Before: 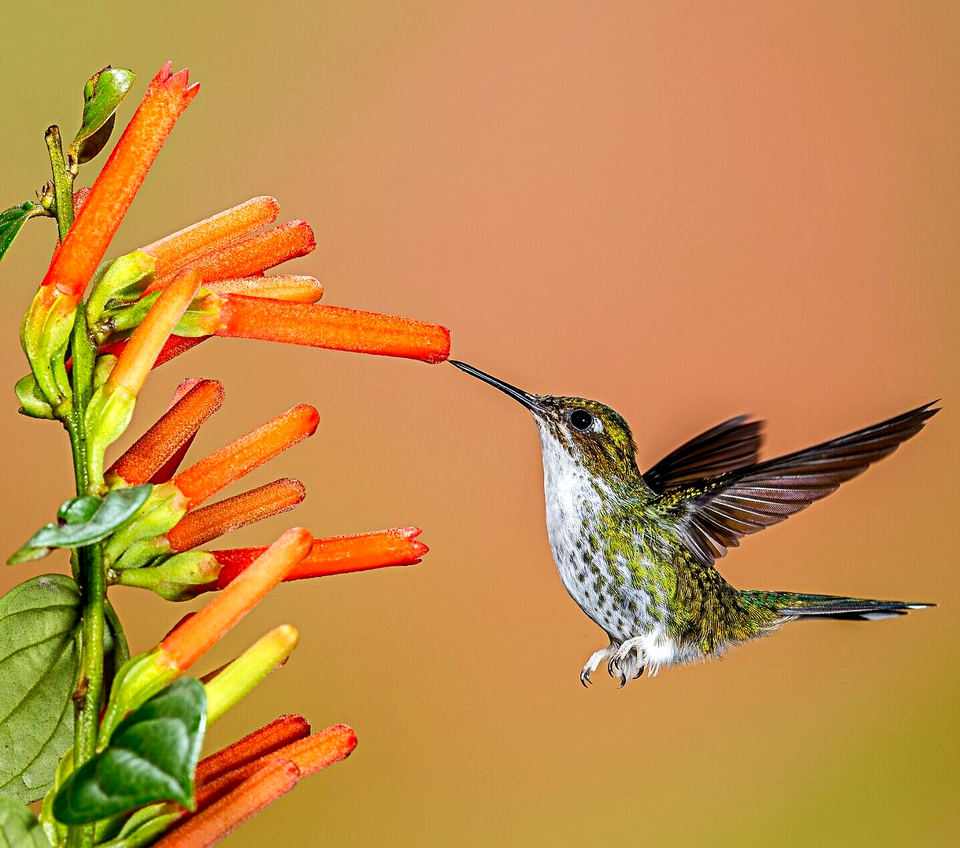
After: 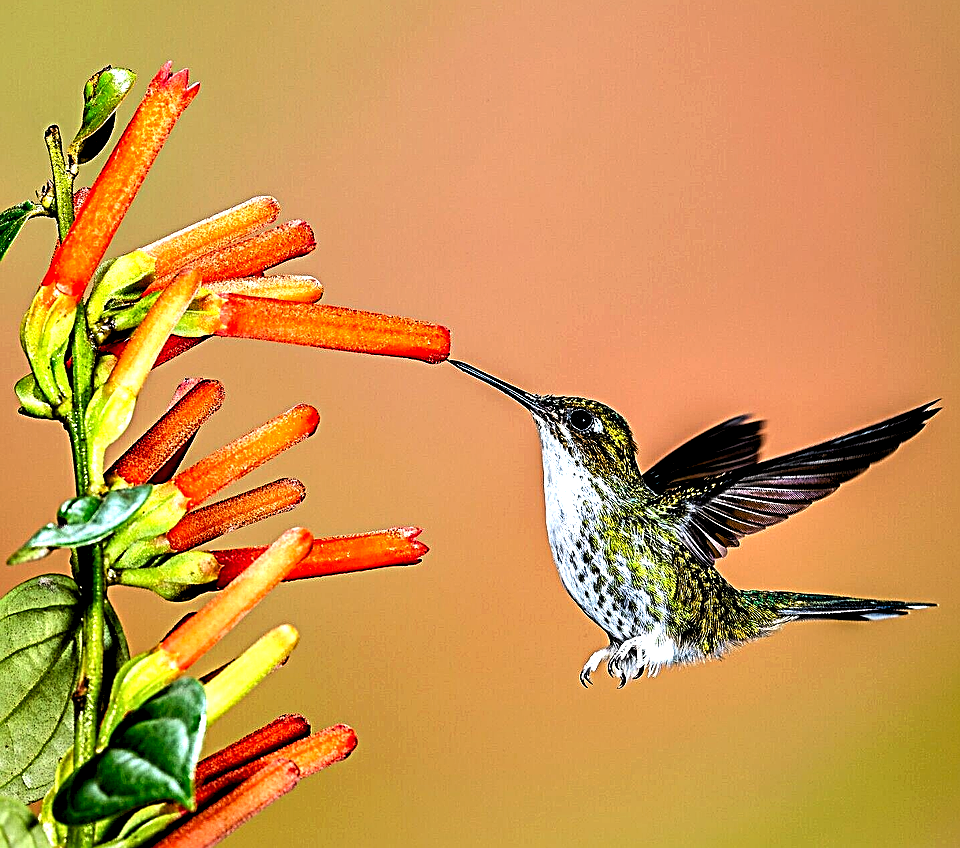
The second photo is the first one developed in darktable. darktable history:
levels: levels [0.062, 0.494, 0.925]
sharpen: on, module defaults
contrast equalizer: y [[0.6 ×6], [0.55 ×6], [0 ×6], [0 ×6], [0 ×6]]
